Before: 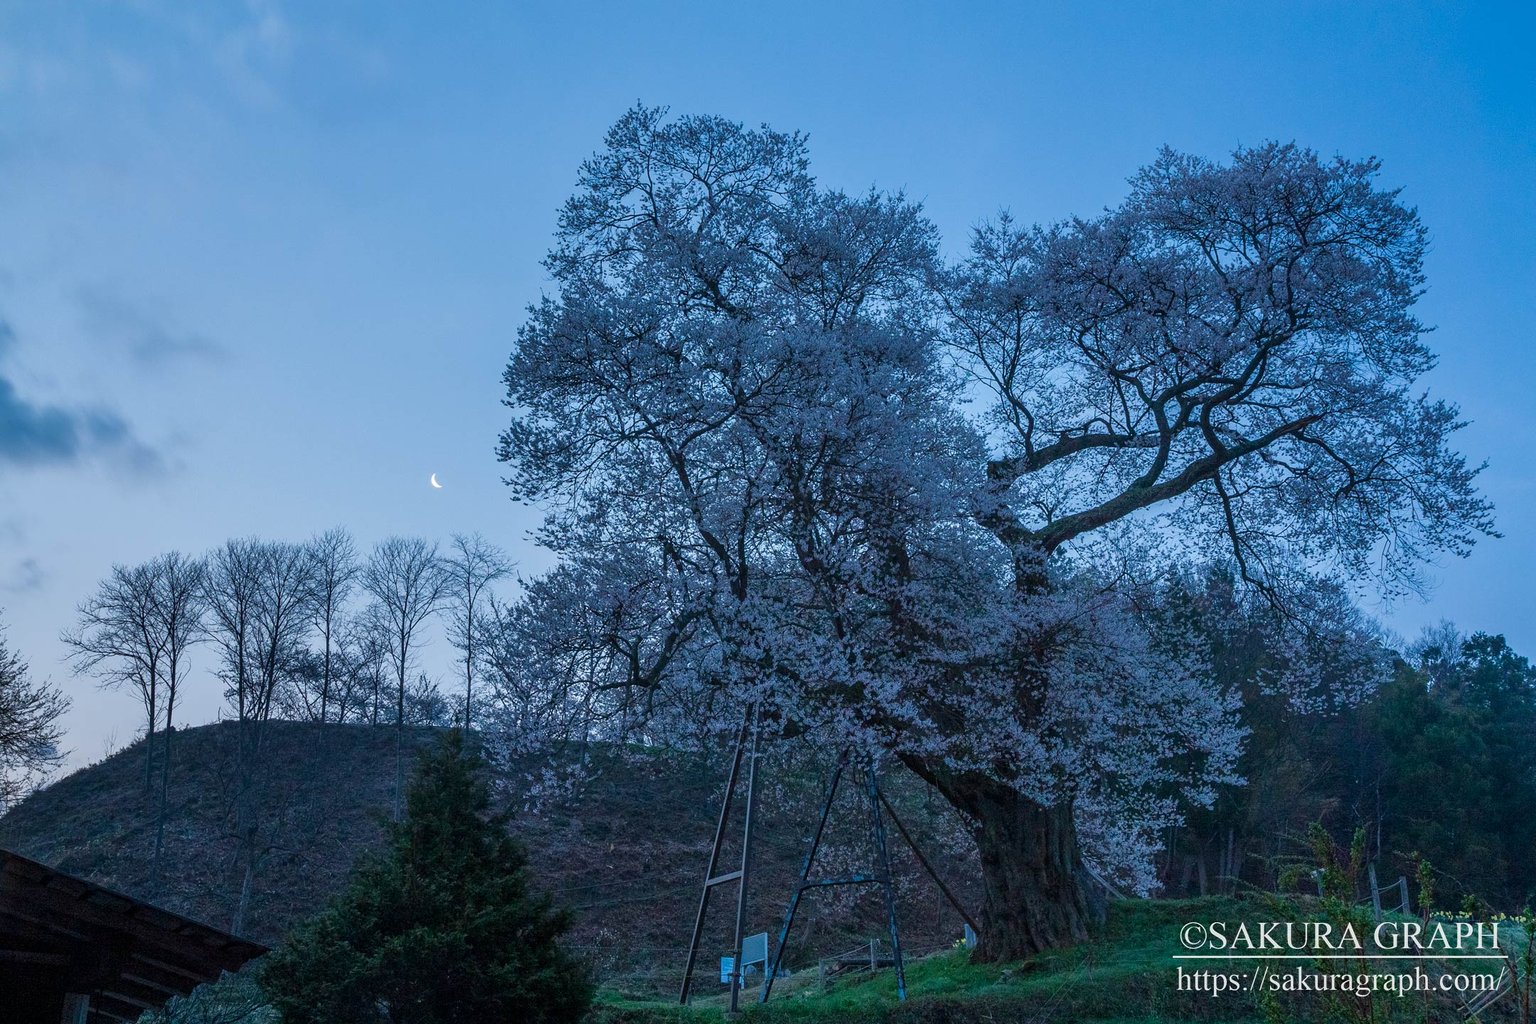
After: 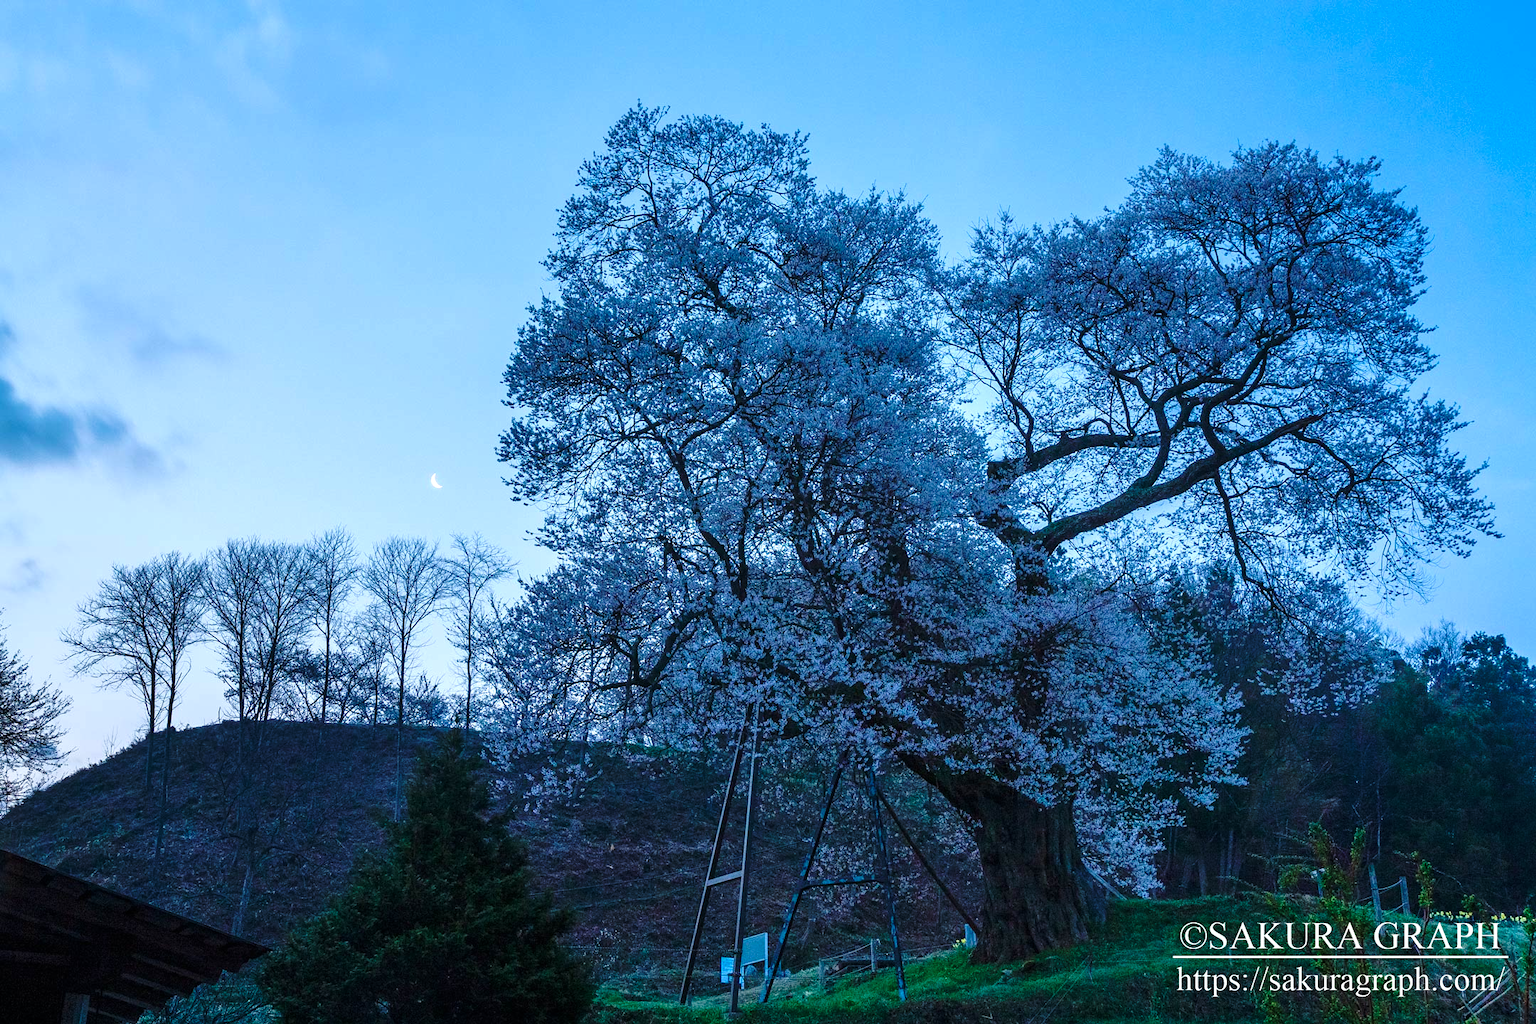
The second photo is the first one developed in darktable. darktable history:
exposure: black level correction 0, exposure 0.7 EV, compensate exposure bias true, compensate highlight preservation false
base curve: curves: ch0 [(0, 0) (0.073, 0.04) (0.157, 0.139) (0.492, 0.492) (0.758, 0.758) (1, 1)], preserve colors none
velvia: on, module defaults
